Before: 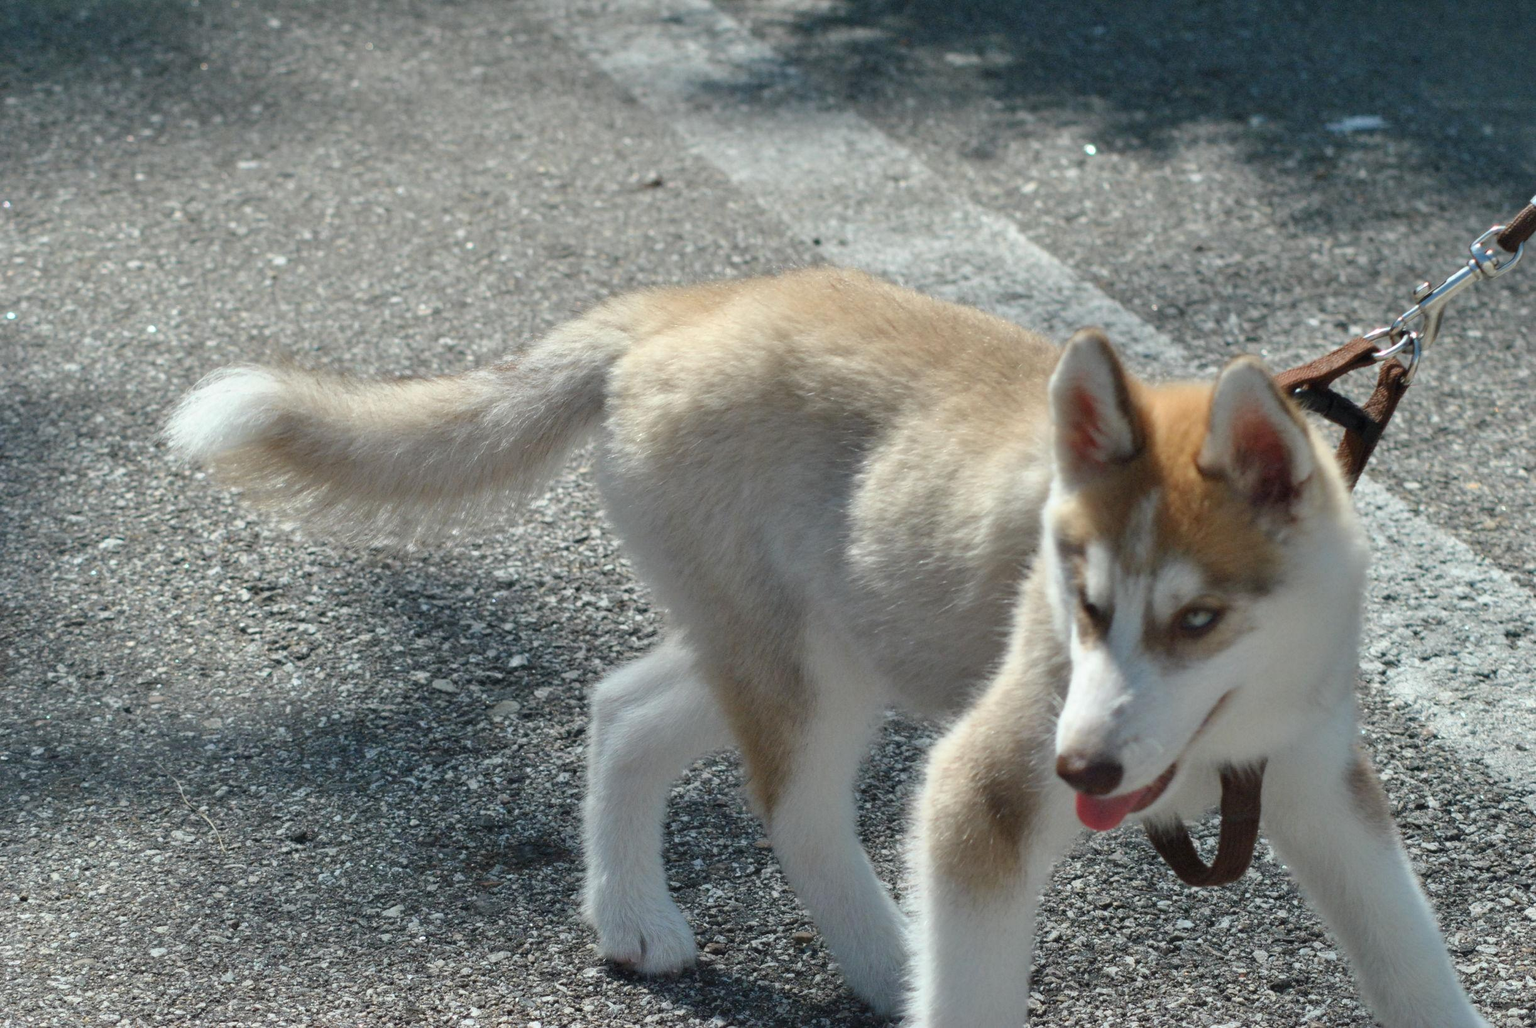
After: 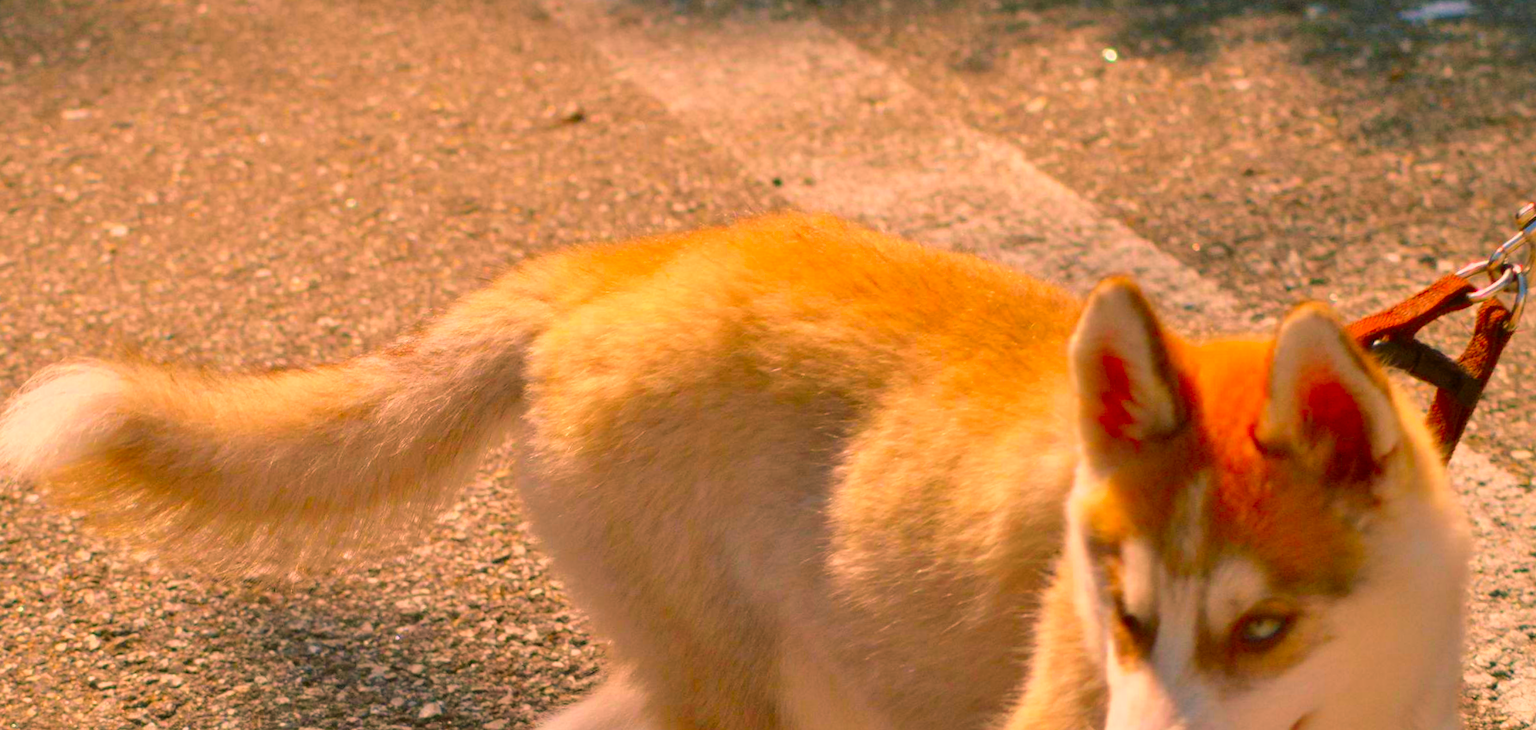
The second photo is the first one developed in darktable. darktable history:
rotate and perspective: rotation -2.12°, lens shift (vertical) 0.009, lens shift (horizontal) -0.008, automatic cropping original format, crop left 0.036, crop right 0.964, crop top 0.05, crop bottom 0.959
color correction: highlights a* 1.59, highlights b* -1.7, saturation 2.48
crop and rotate: left 9.345%, top 7.22%, right 4.982%, bottom 32.331%
color balance rgb: shadows lift › luminance -5%, shadows lift › chroma 1.1%, shadows lift › hue 219°, power › luminance 10%, power › chroma 2.83%, power › hue 60°, highlights gain › chroma 4.52%, highlights gain › hue 33.33°, saturation formula JzAzBz (2021)
